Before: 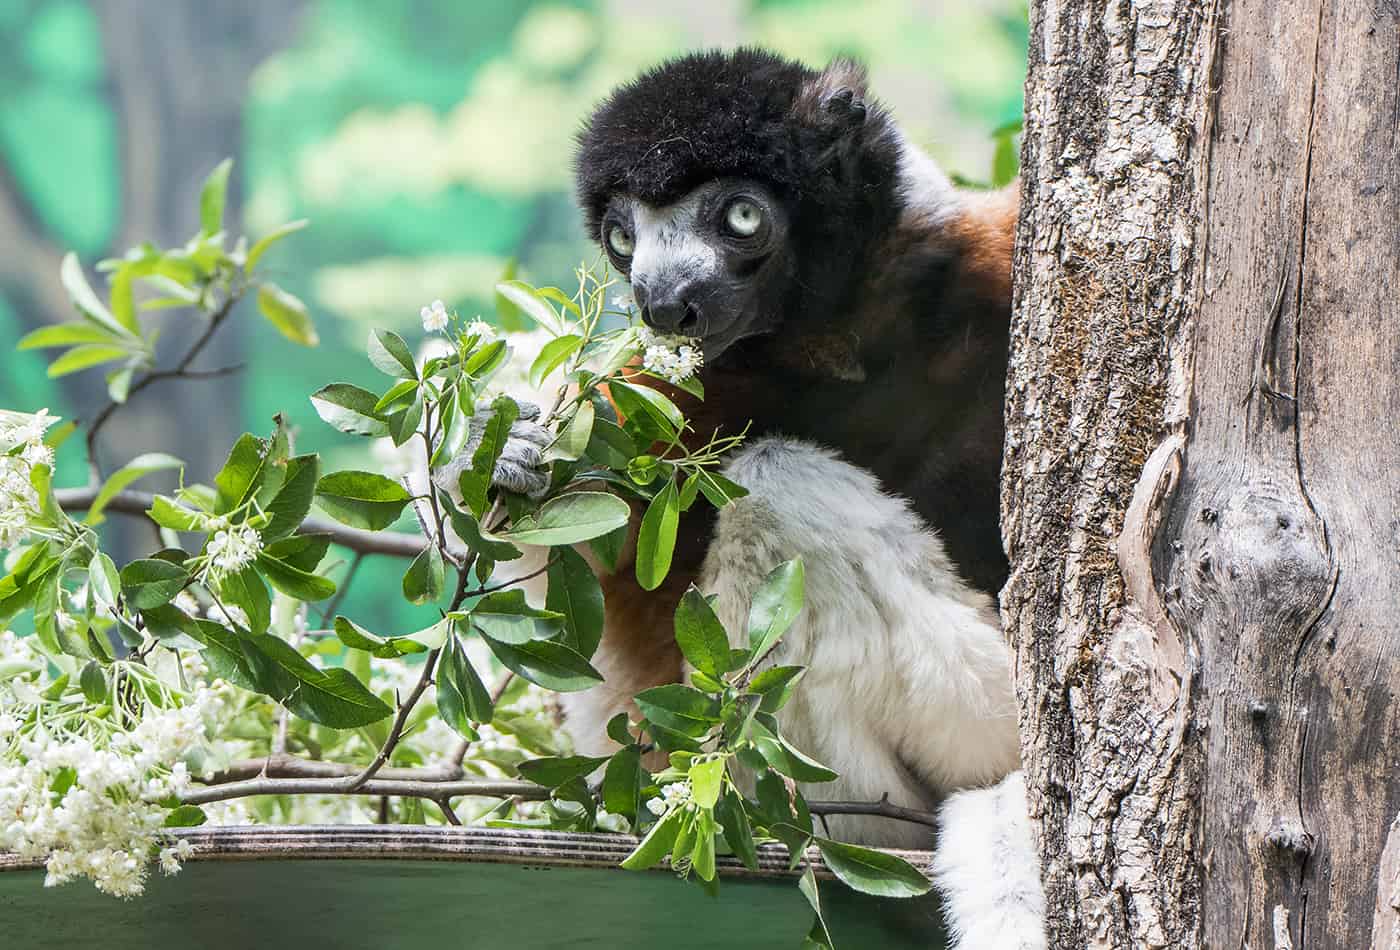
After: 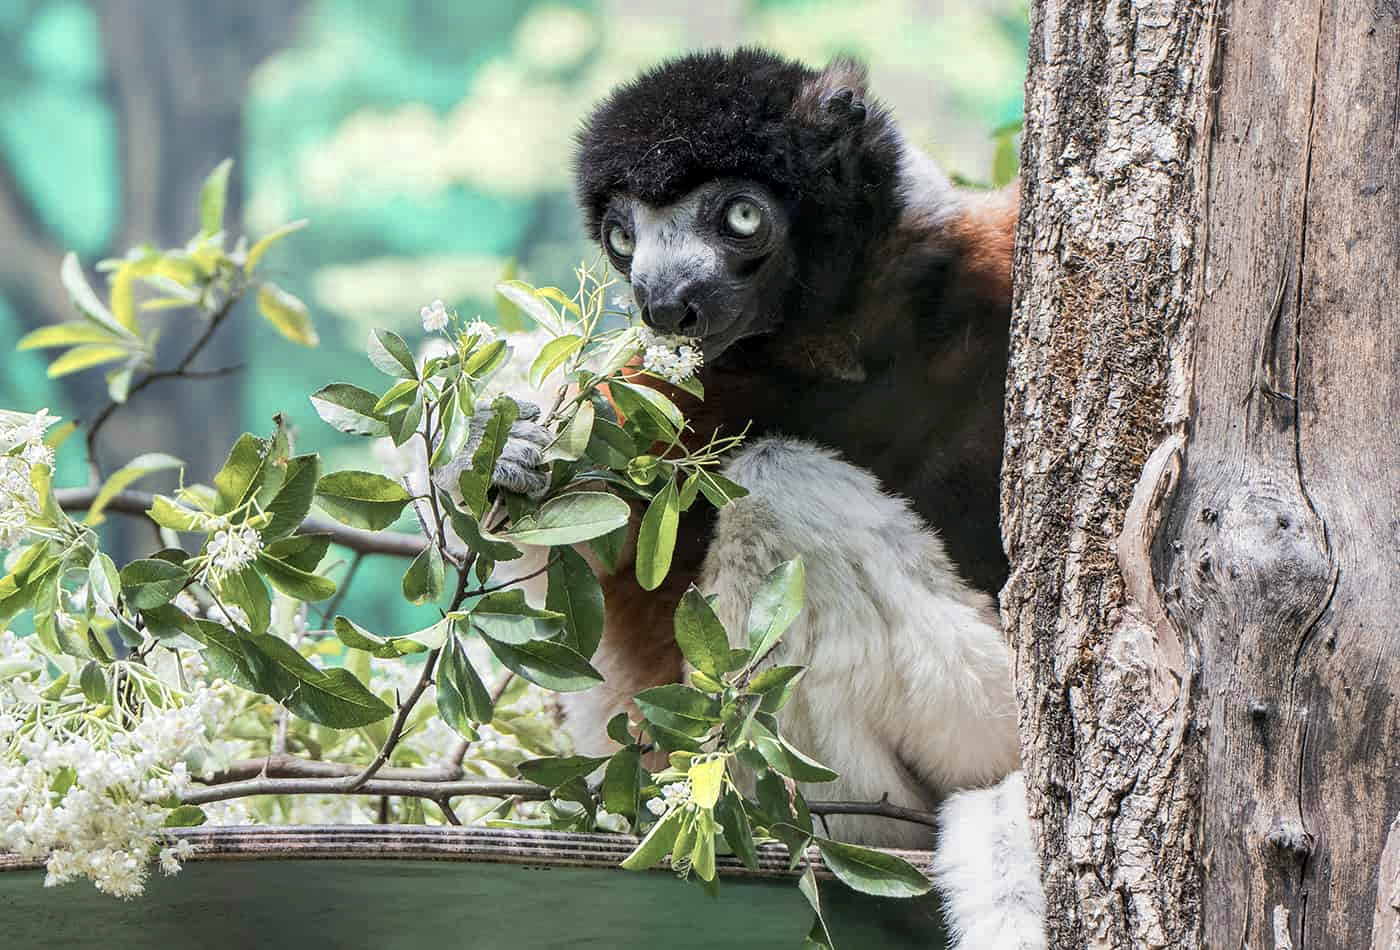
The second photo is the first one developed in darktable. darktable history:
local contrast: highlights 100%, shadows 100%, detail 120%, midtone range 0.2
color zones: curves: ch0 [(0, 0.473) (0.001, 0.473) (0.226, 0.548) (0.4, 0.589) (0.525, 0.54) (0.728, 0.403) (0.999, 0.473) (1, 0.473)]; ch1 [(0, 0.619) (0.001, 0.619) (0.234, 0.388) (0.4, 0.372) (0.528, 0.422) (0.732, 0.53) (0.999, 0.619) (1, 0.619)]; ch2 [(0, 0.547) (0.001, 0.547) (0.226, 0.45) (0.4, 0.525) (0.525, 0.585) (0.8, 0.511) (0.999, 0.547) (1, 0.547)]
shadows and highlights: shadows -20, white point adjustment -2, highlights -35
